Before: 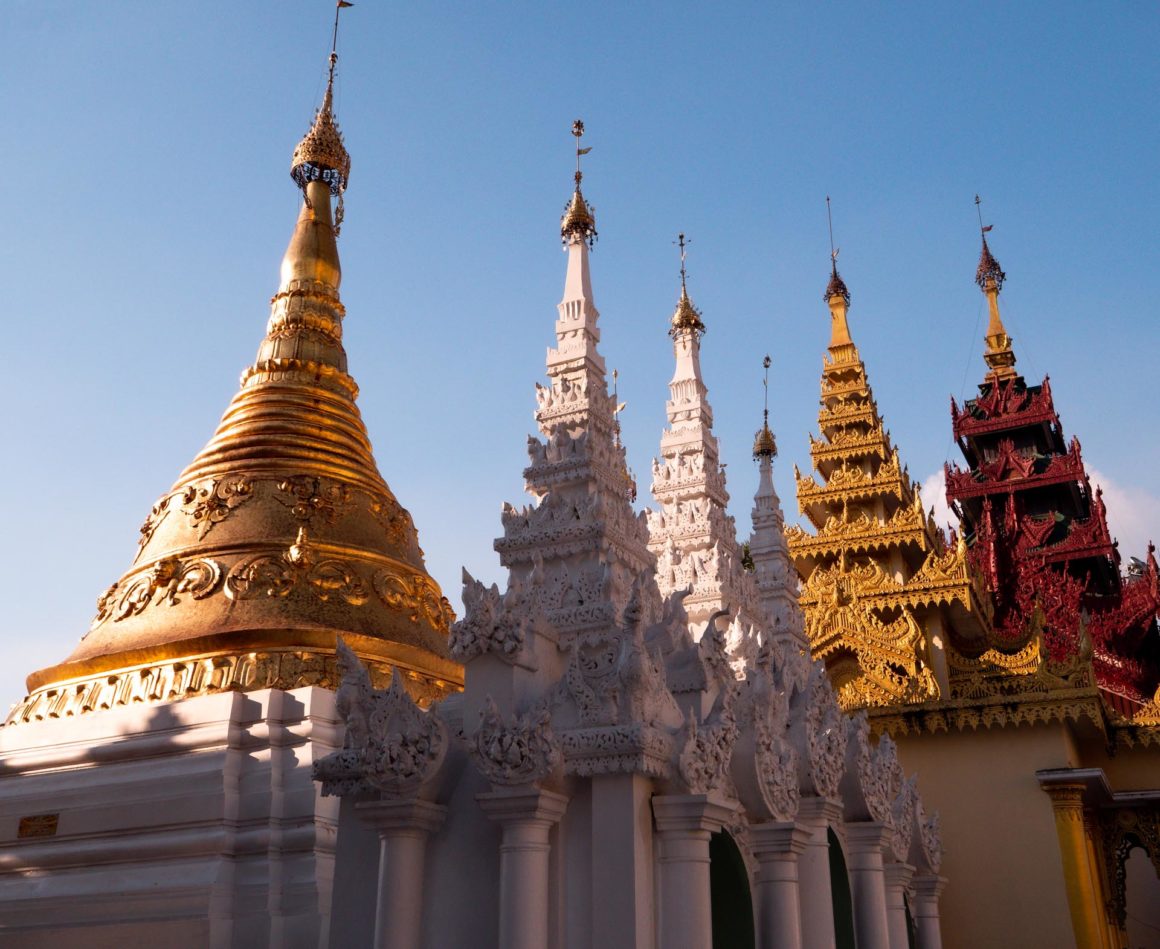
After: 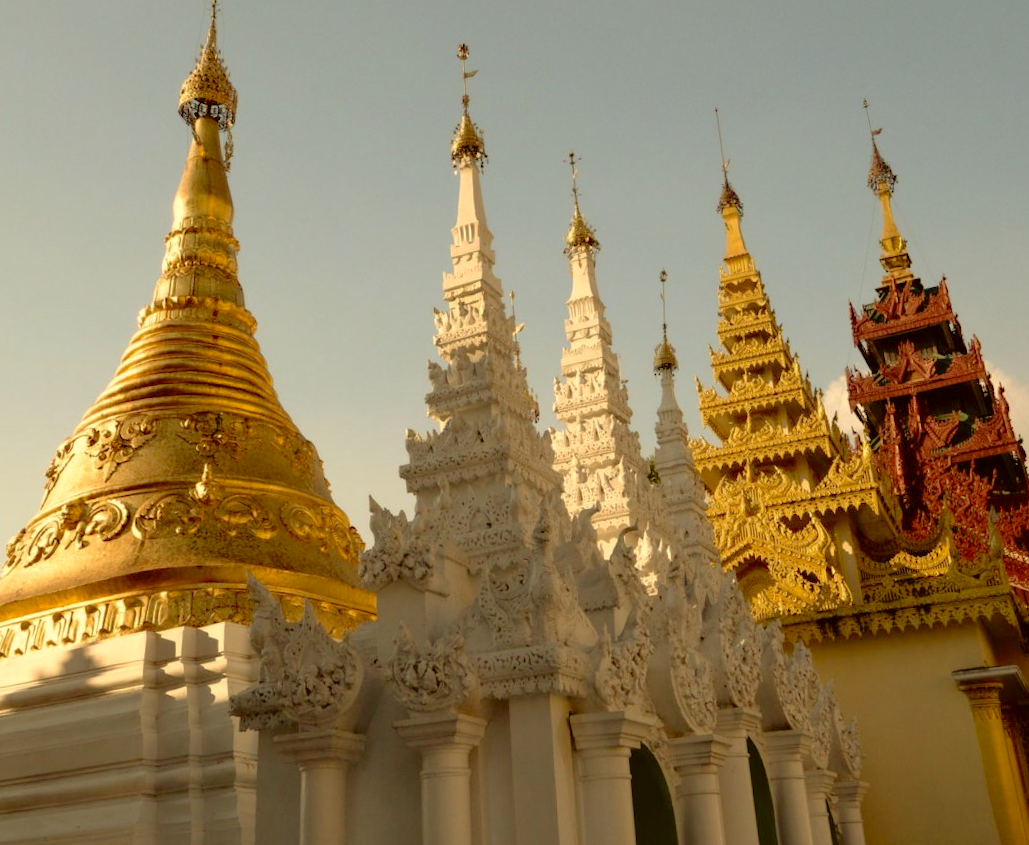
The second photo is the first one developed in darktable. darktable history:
tone curve: curves: ch0 [(0, 0) (0.004, 0.008) (0.077, 0.156) (0.169, 0.29) (0.774, 0.774) (1, 1)], preserve colors none
color correction: highlights a* 0.181, highlights b* 29.66, shadows a* -0.307, shadows b* 21.12
crop and rotate: angle 2.8°, left 6.021%, top 5.685%
